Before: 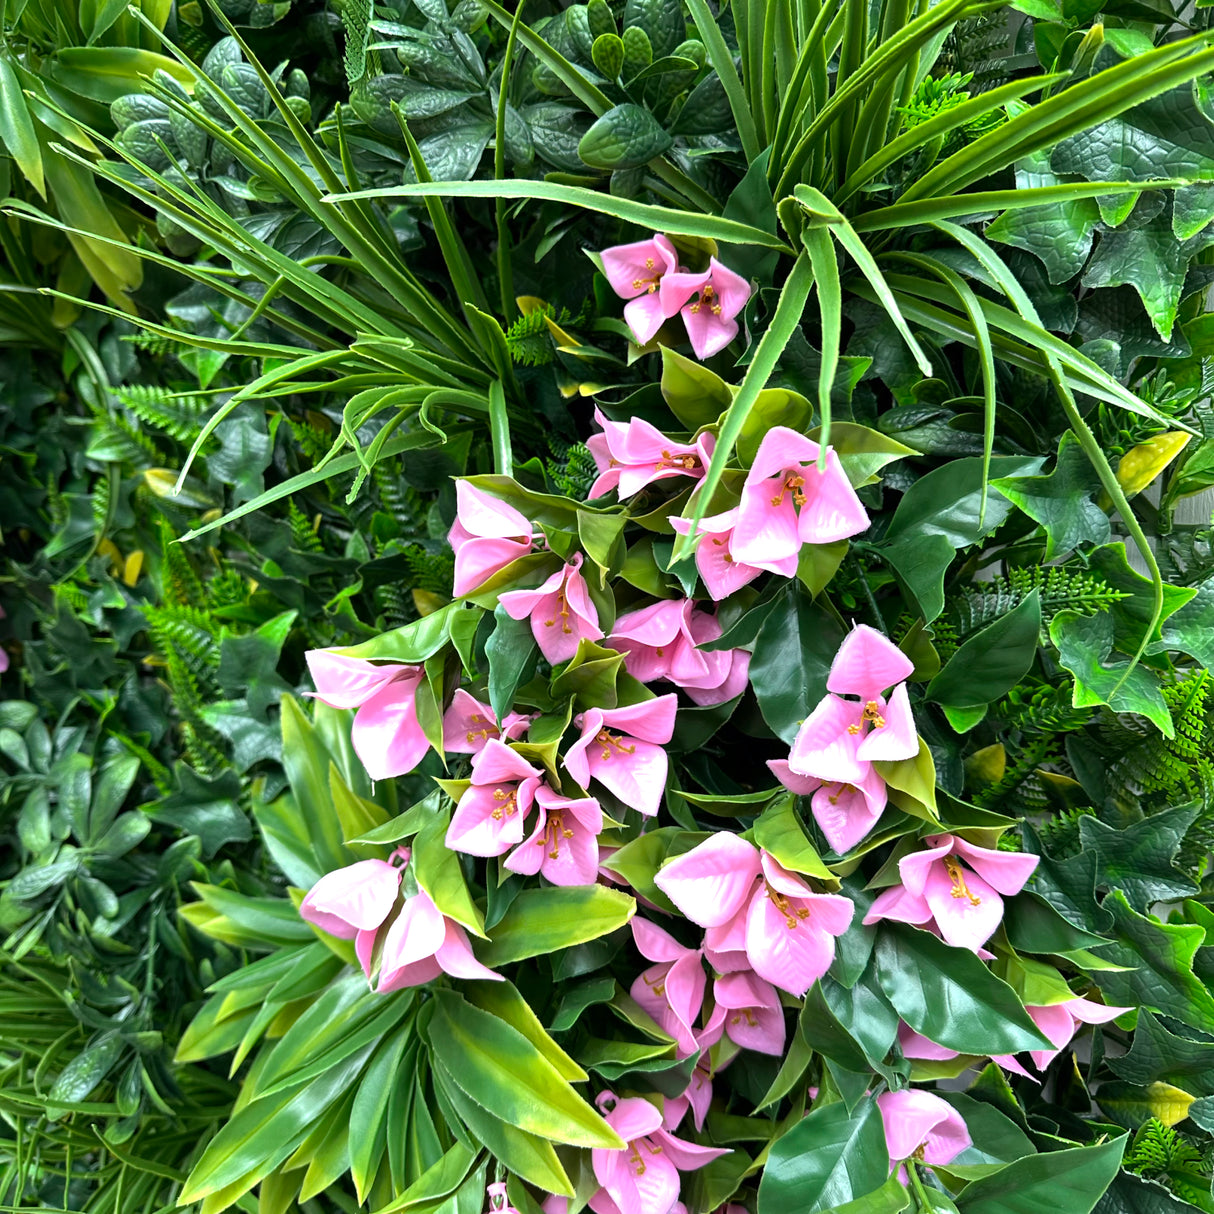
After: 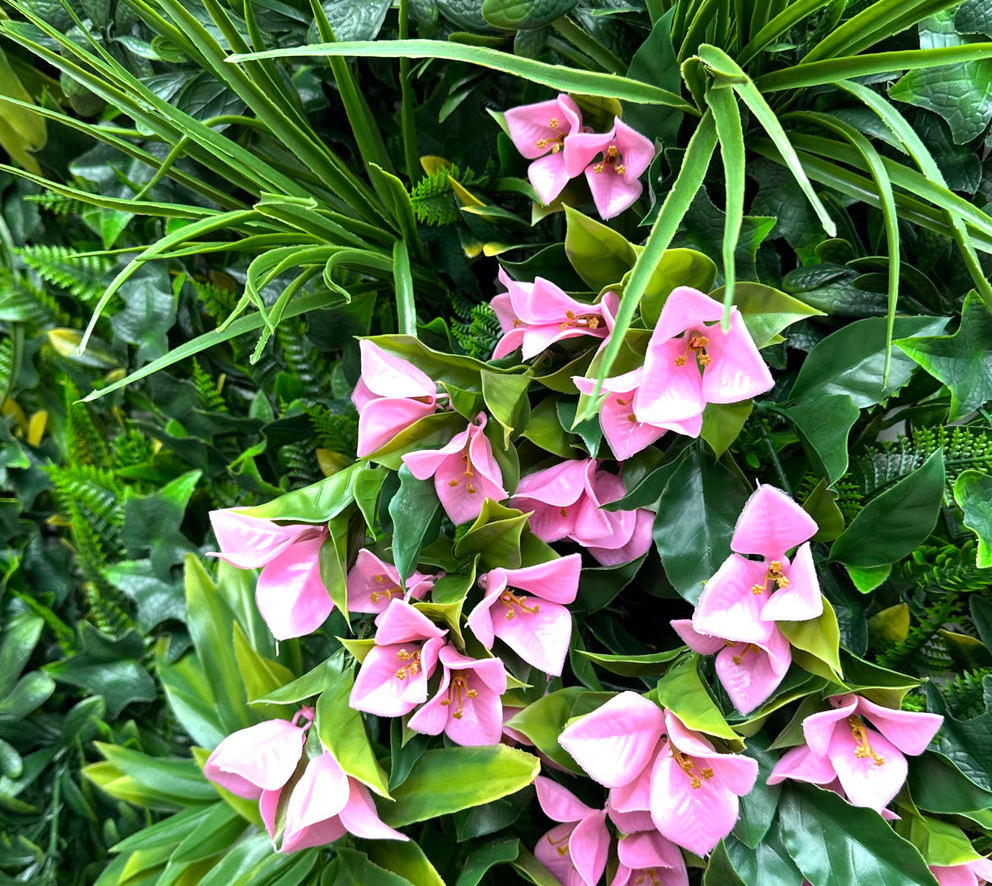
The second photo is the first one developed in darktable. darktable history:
crop: left 7.925%, top 11.558%, right 10.299%, bottom 15.407%
